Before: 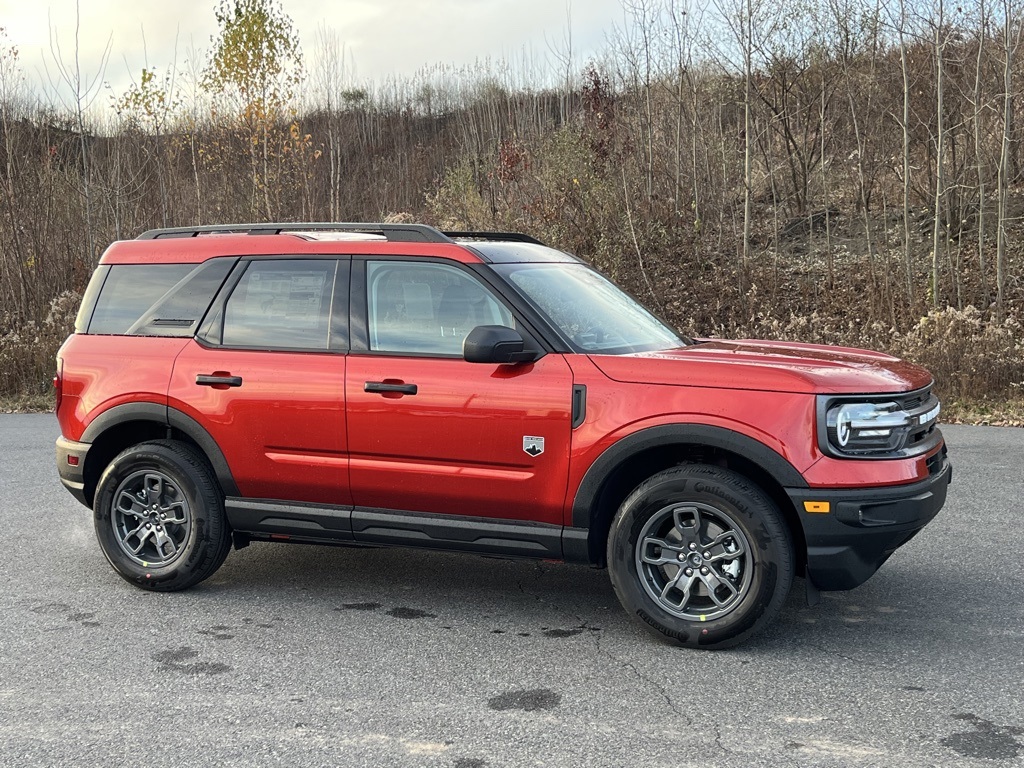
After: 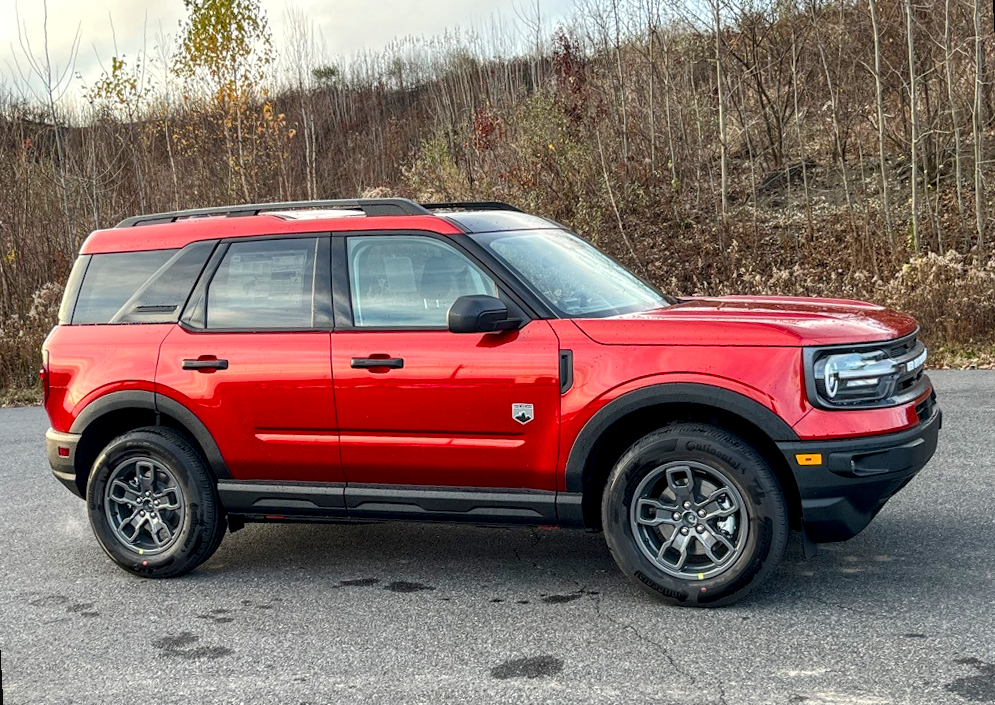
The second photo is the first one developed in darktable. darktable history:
rotate and perspective: rotation -3°, crop left 0.031, crop right 0.968, crop top 0.07, crop bottom 0.93
local contrast: highlights 61%, detail 143%, midtone range 0.428
color balance rgb: perceptual saturation grading › global saturation 20%, perceptual saturation grading › highlights -25%, perceptual saturation grading › shadows 25%
